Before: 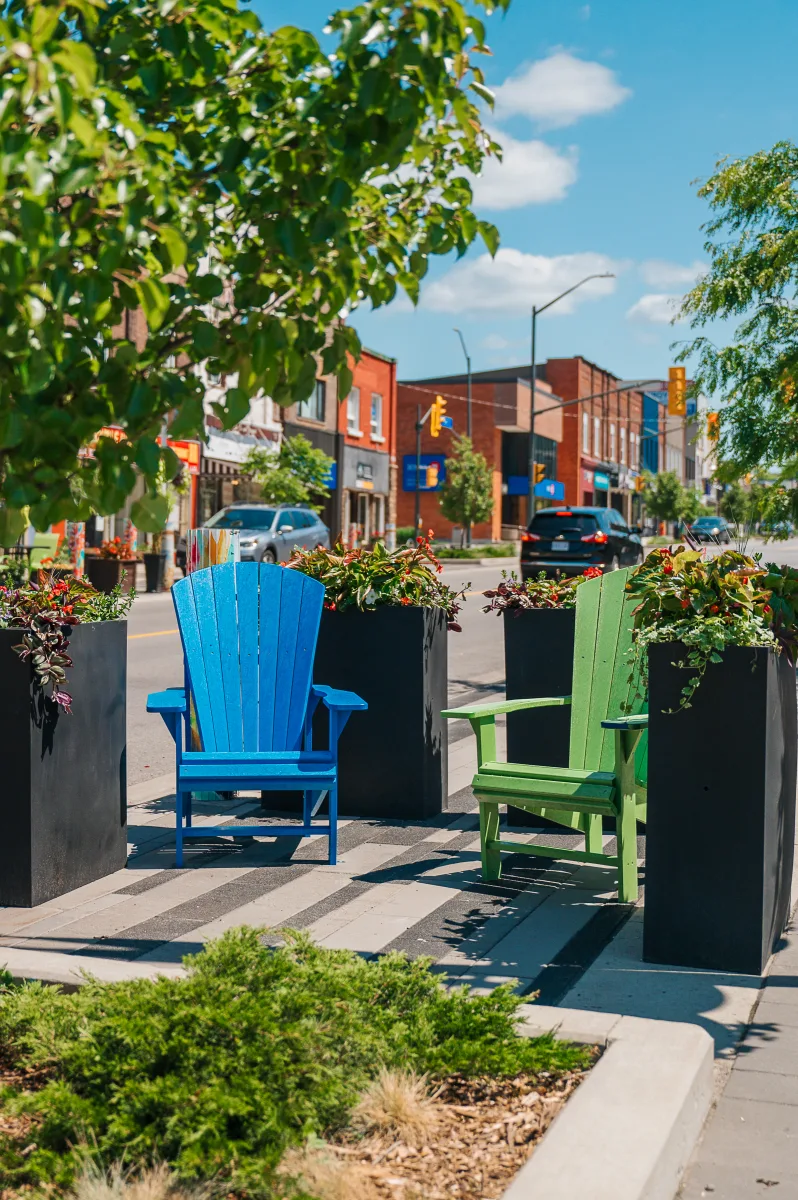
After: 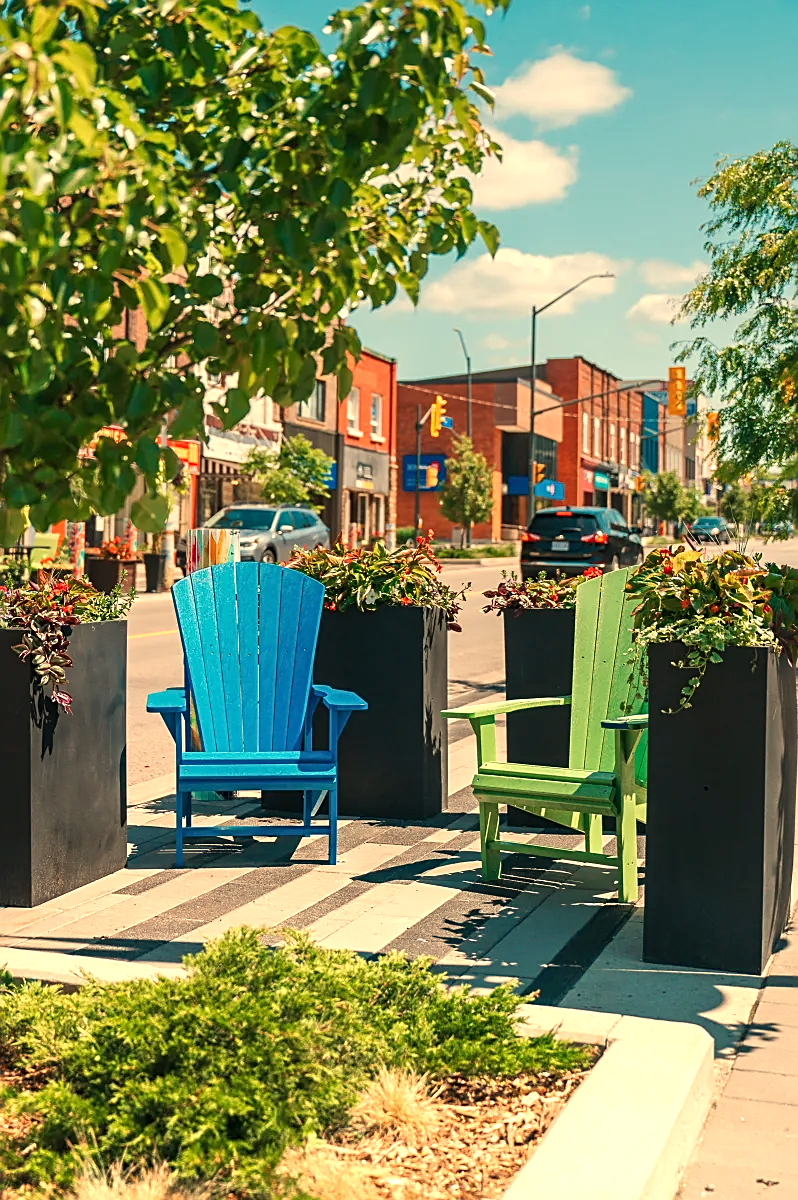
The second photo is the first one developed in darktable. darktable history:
sharpen: on, module defaults
white balance: red 1.138, green 0.996, blue 0.812
exposure: black level correction 0, exposure 0.9 EV, compensate highlight preservation false
graduated density: rotation 5.63°, offset 76.9
